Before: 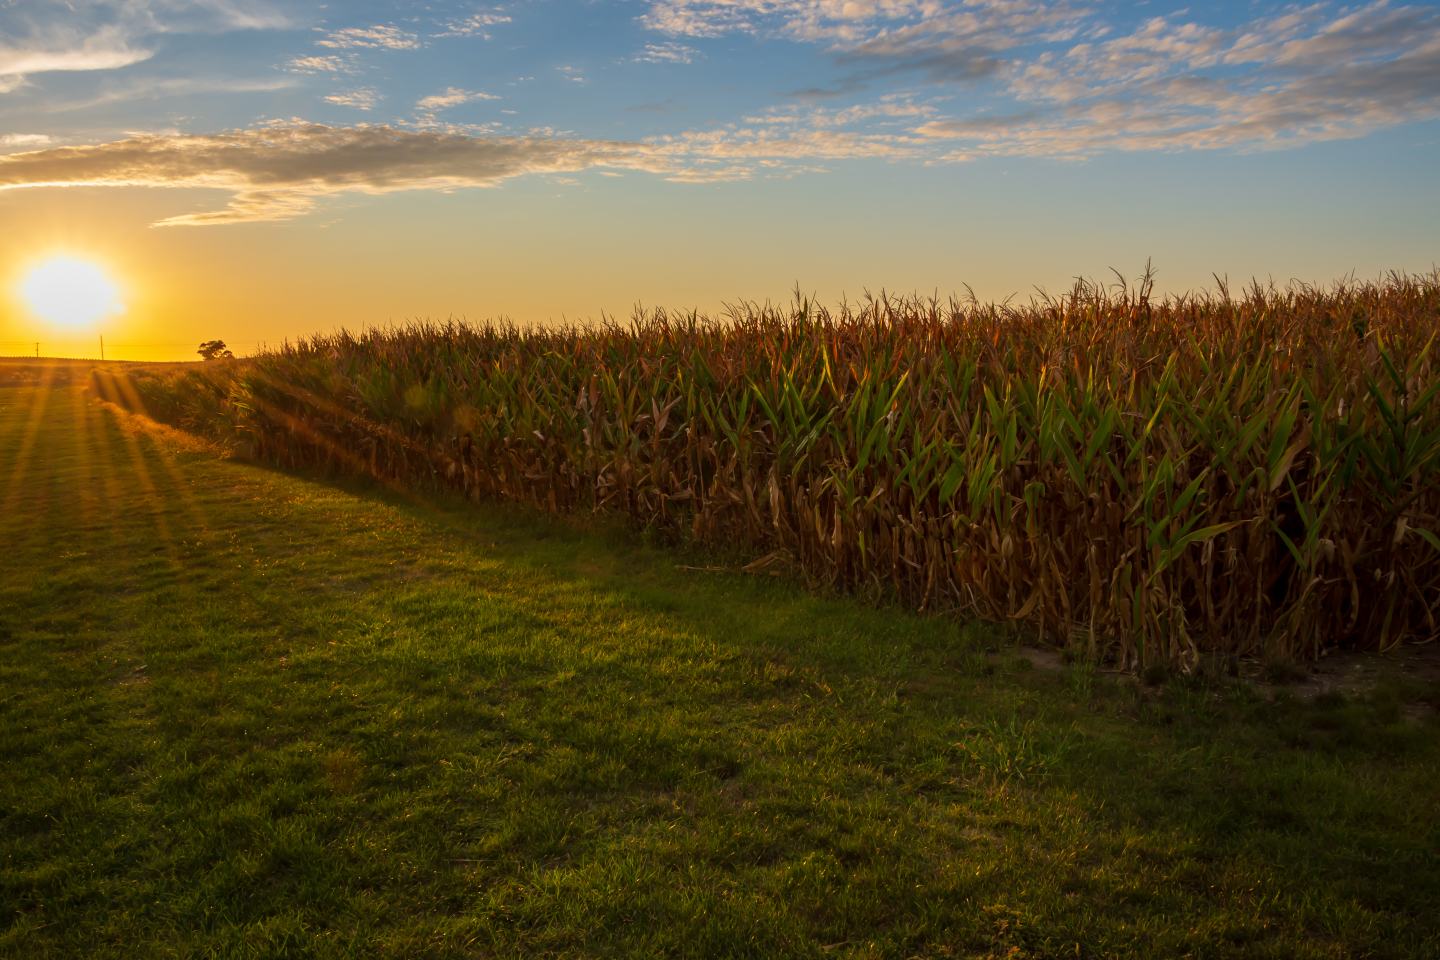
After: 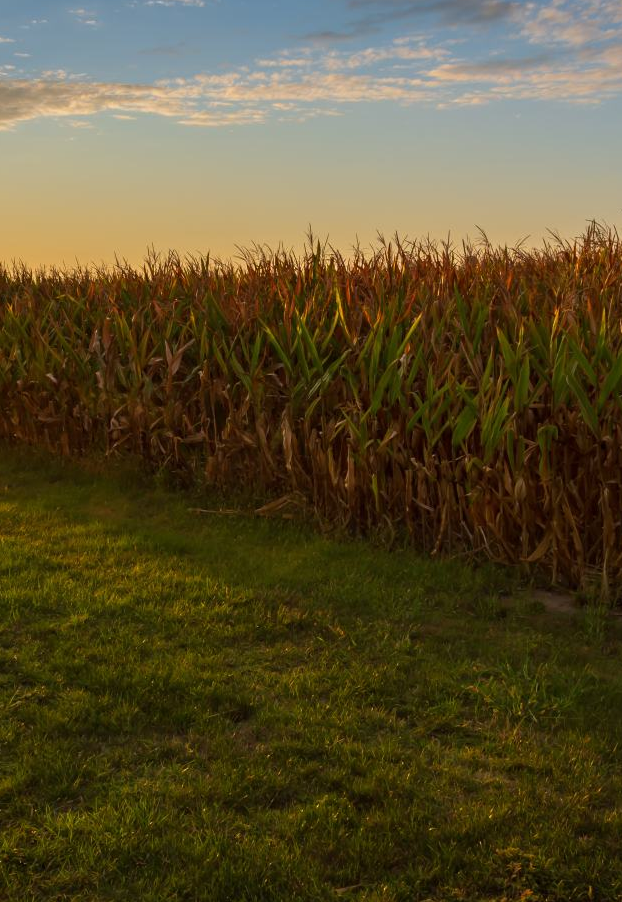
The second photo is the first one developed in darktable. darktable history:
crop: left 33.886%, top 5.971%, right 22.858%
